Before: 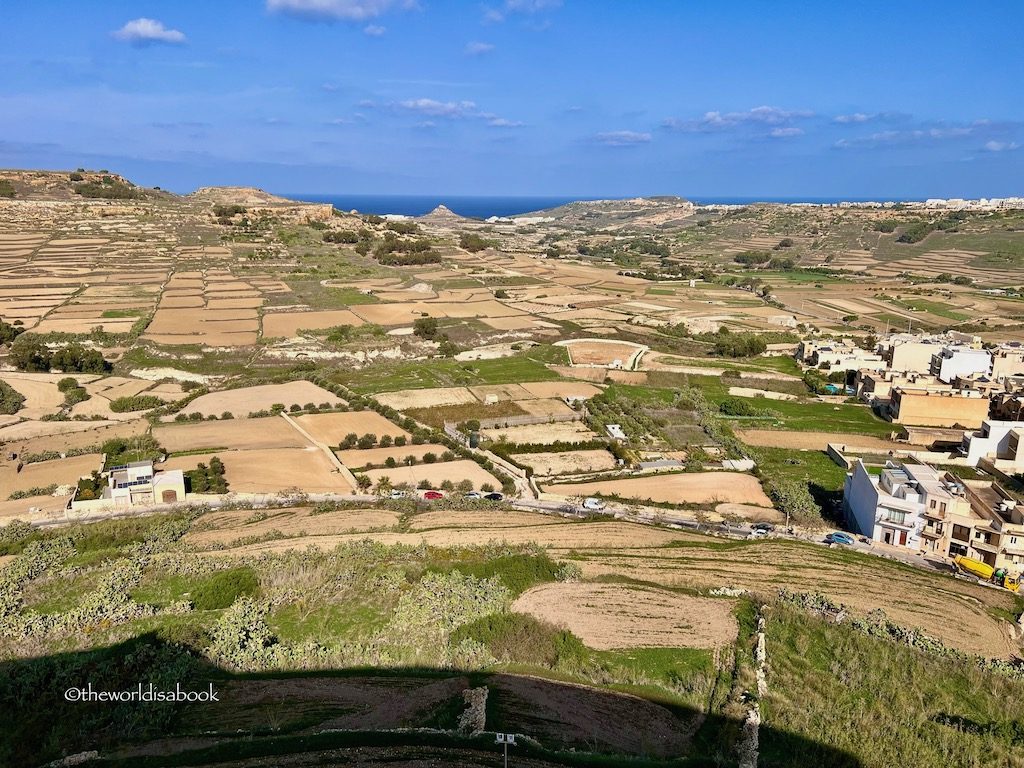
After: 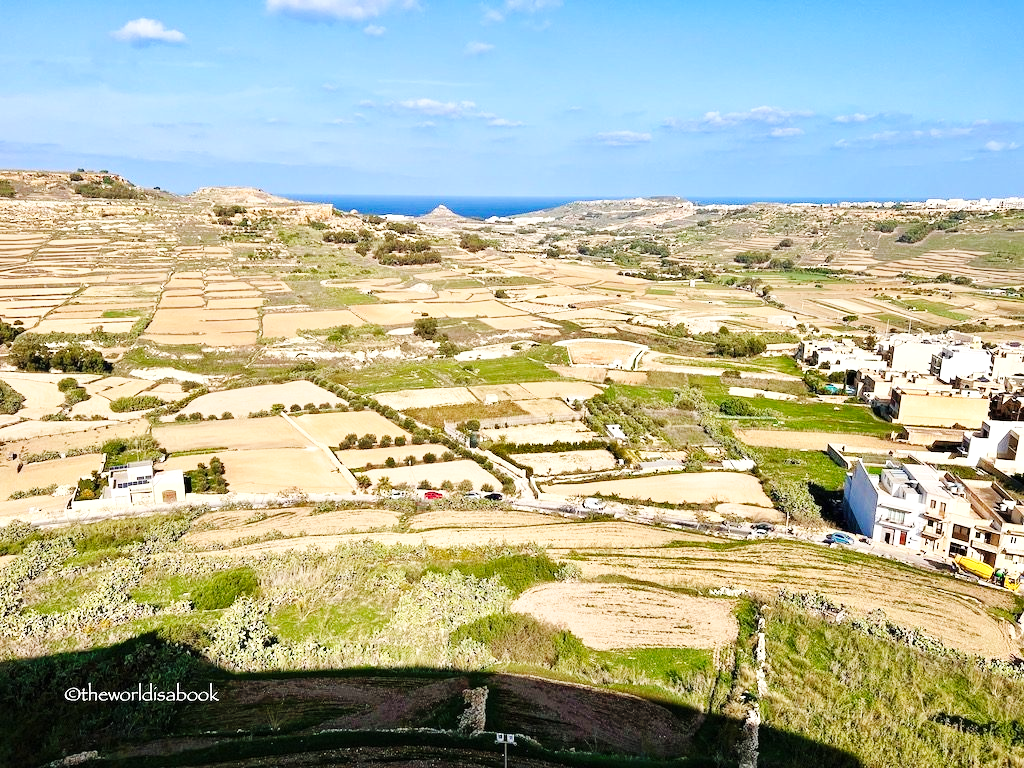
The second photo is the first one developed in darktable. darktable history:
base curve: curves: ch0 [(0, 0) (0.032, 0.025) (0.121, 0.166) (0.206, 0.329) (0.605, 0.79) (1, 1)], preserve colors none
exposure: exposure 0.555 EV, compensate highlight preservation false
